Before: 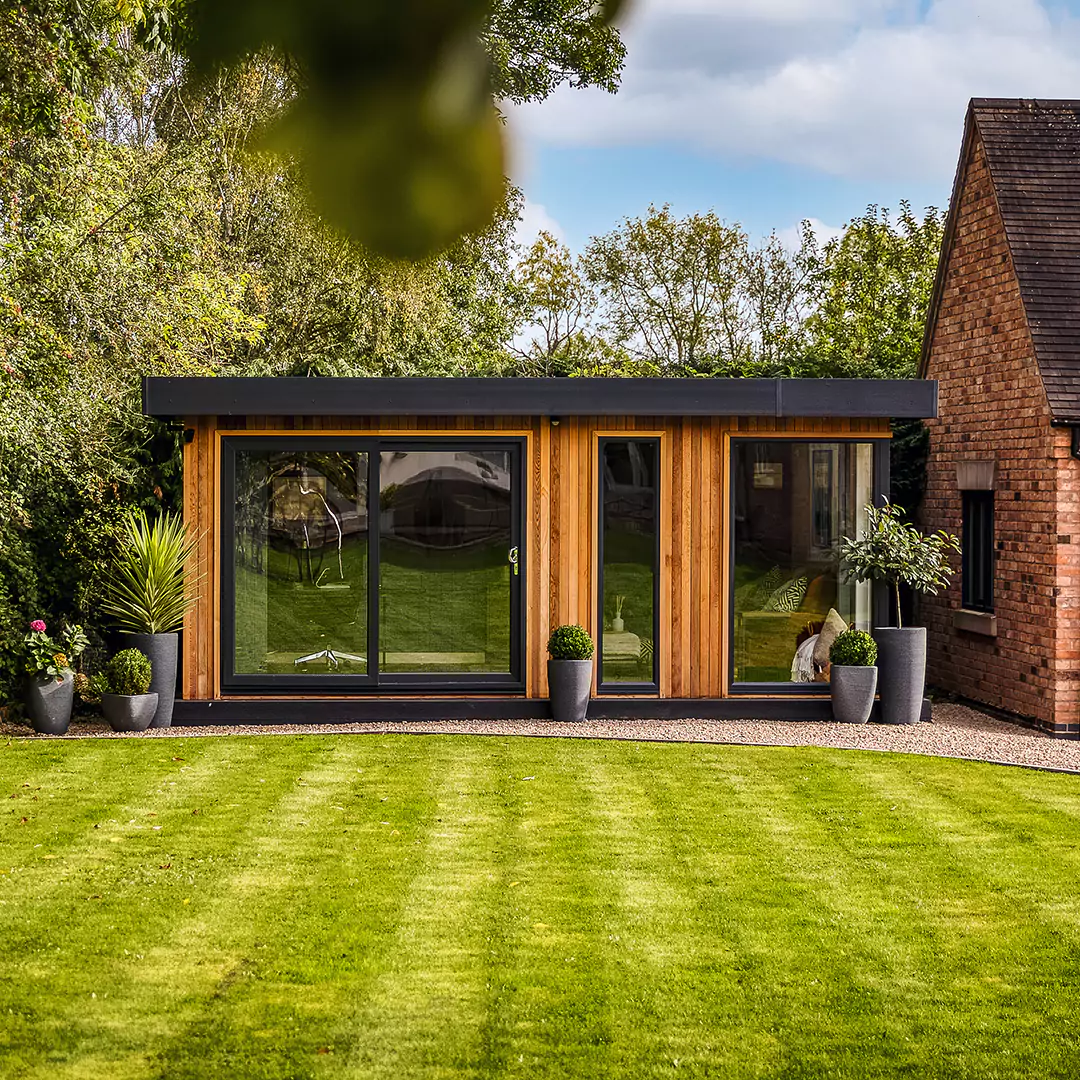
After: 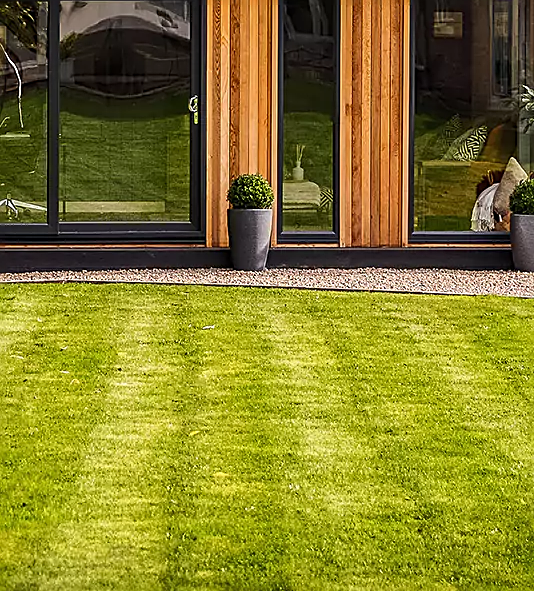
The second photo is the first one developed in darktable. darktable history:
crop: left 29.672%, top 41.786%, right 20.851%, bottom 3.487%
sharpen: on, module defaults
